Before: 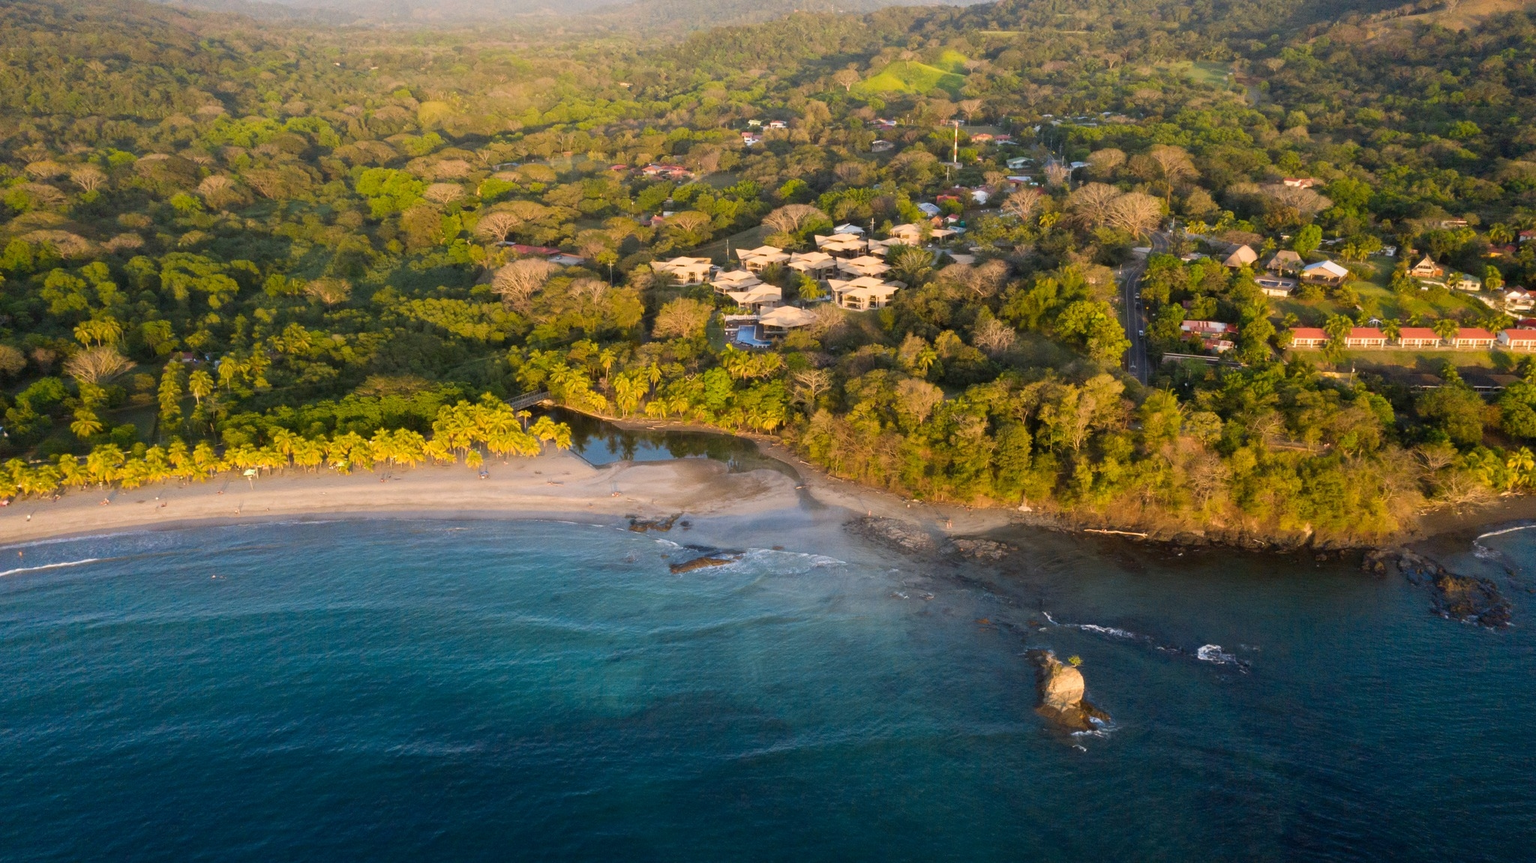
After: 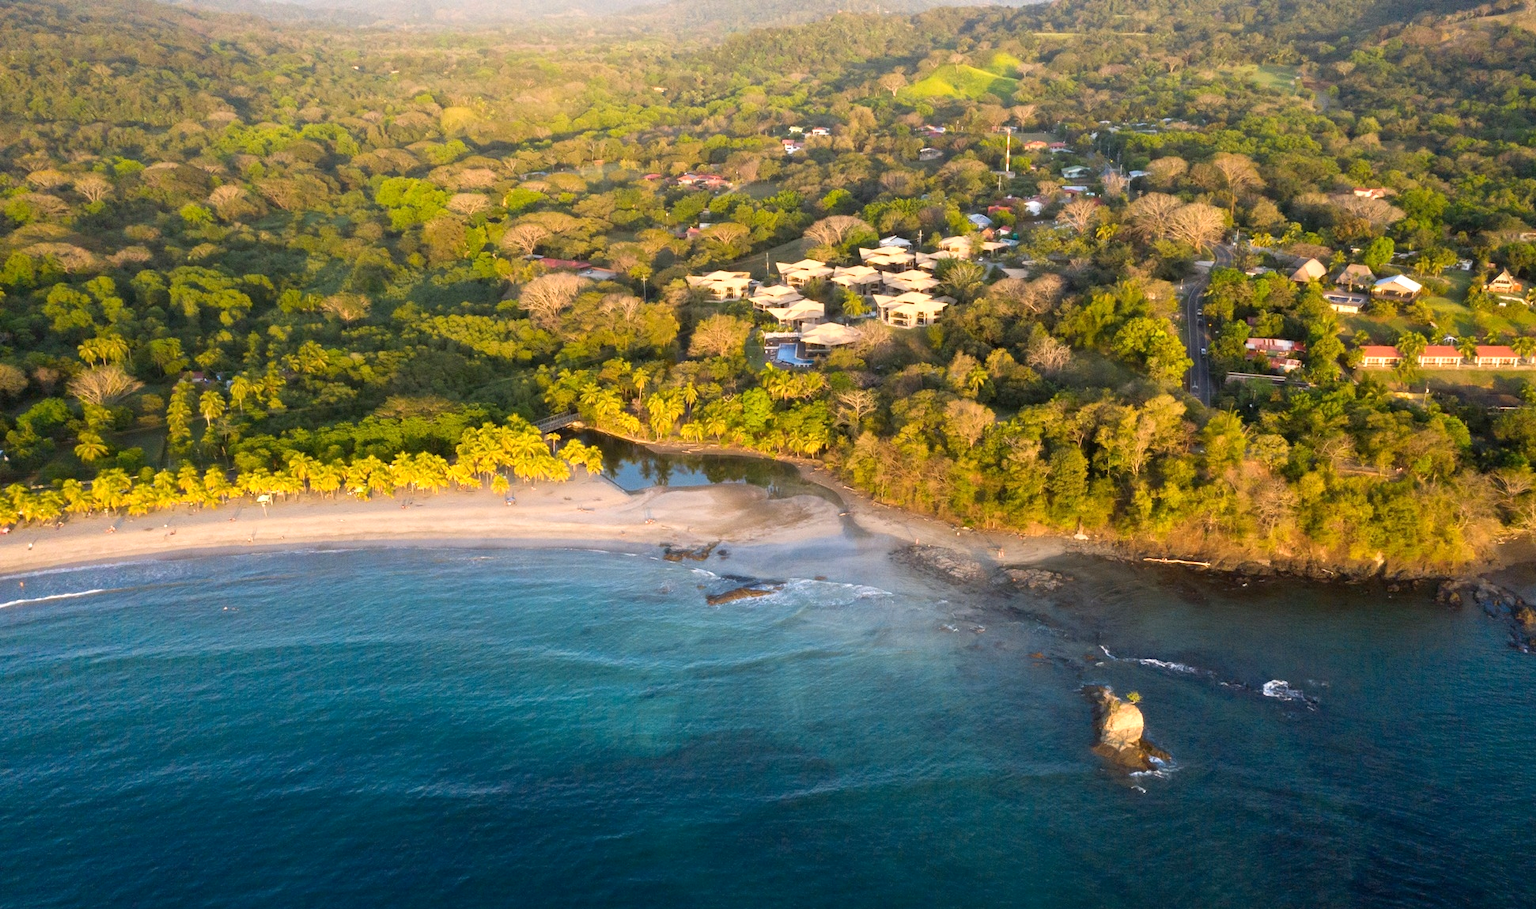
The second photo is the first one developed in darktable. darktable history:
crop and rotate: right 5.167%
exposure: black level correction 0.001, exposure 0.5 EV, compensate exposure bias true, compensate highlight preservation false
